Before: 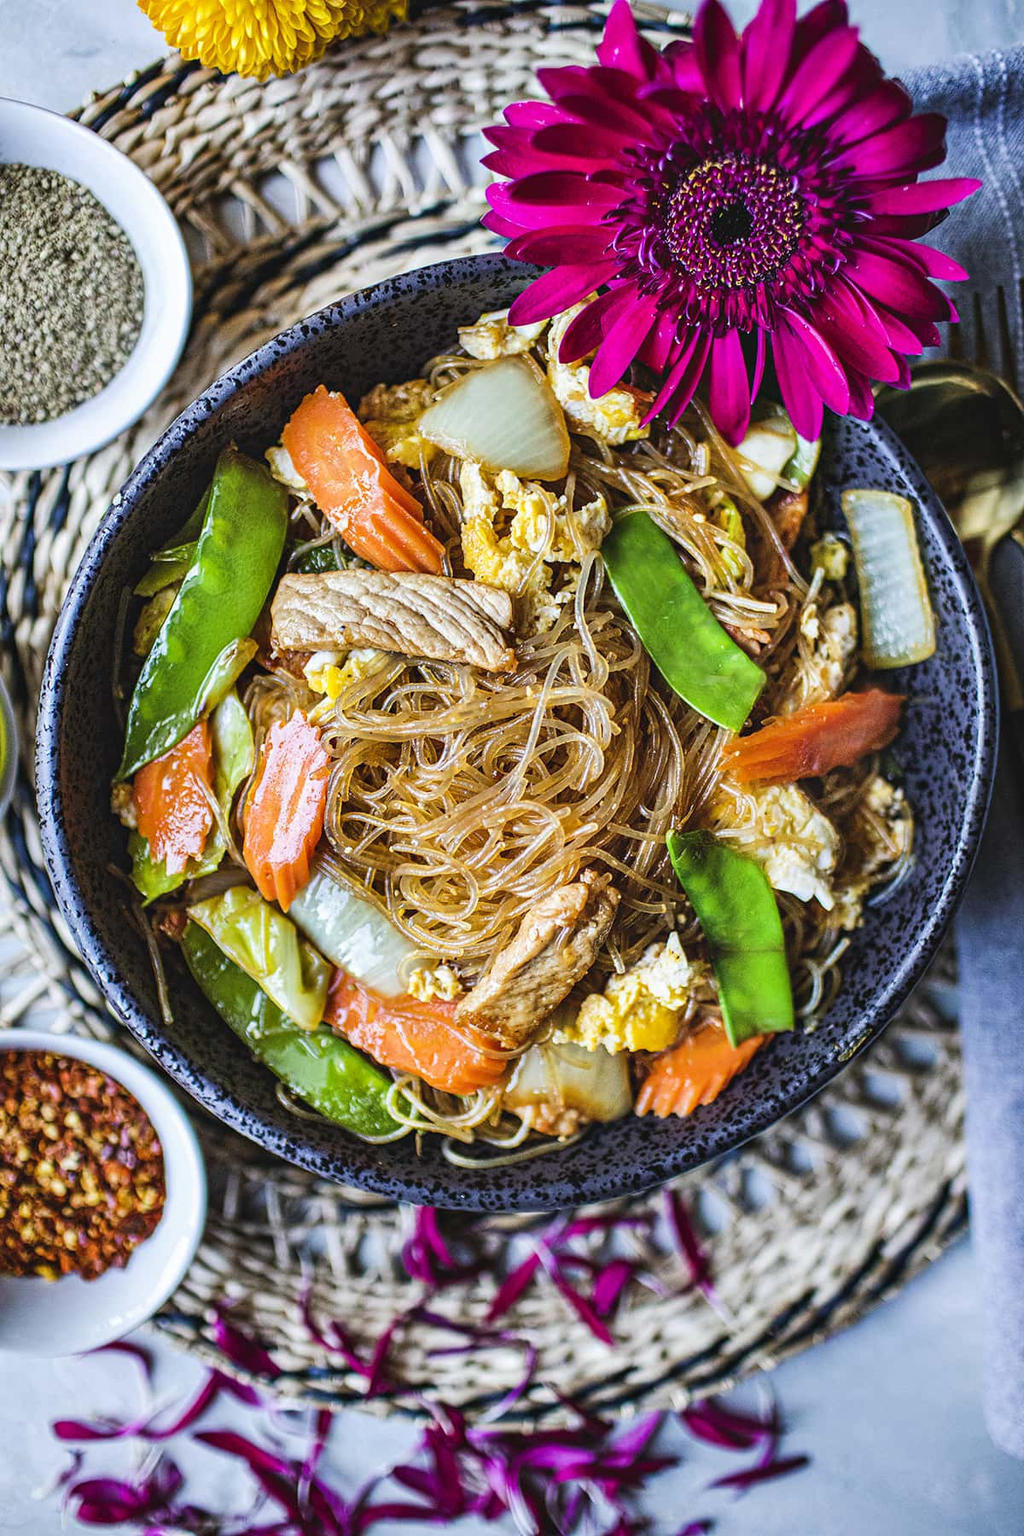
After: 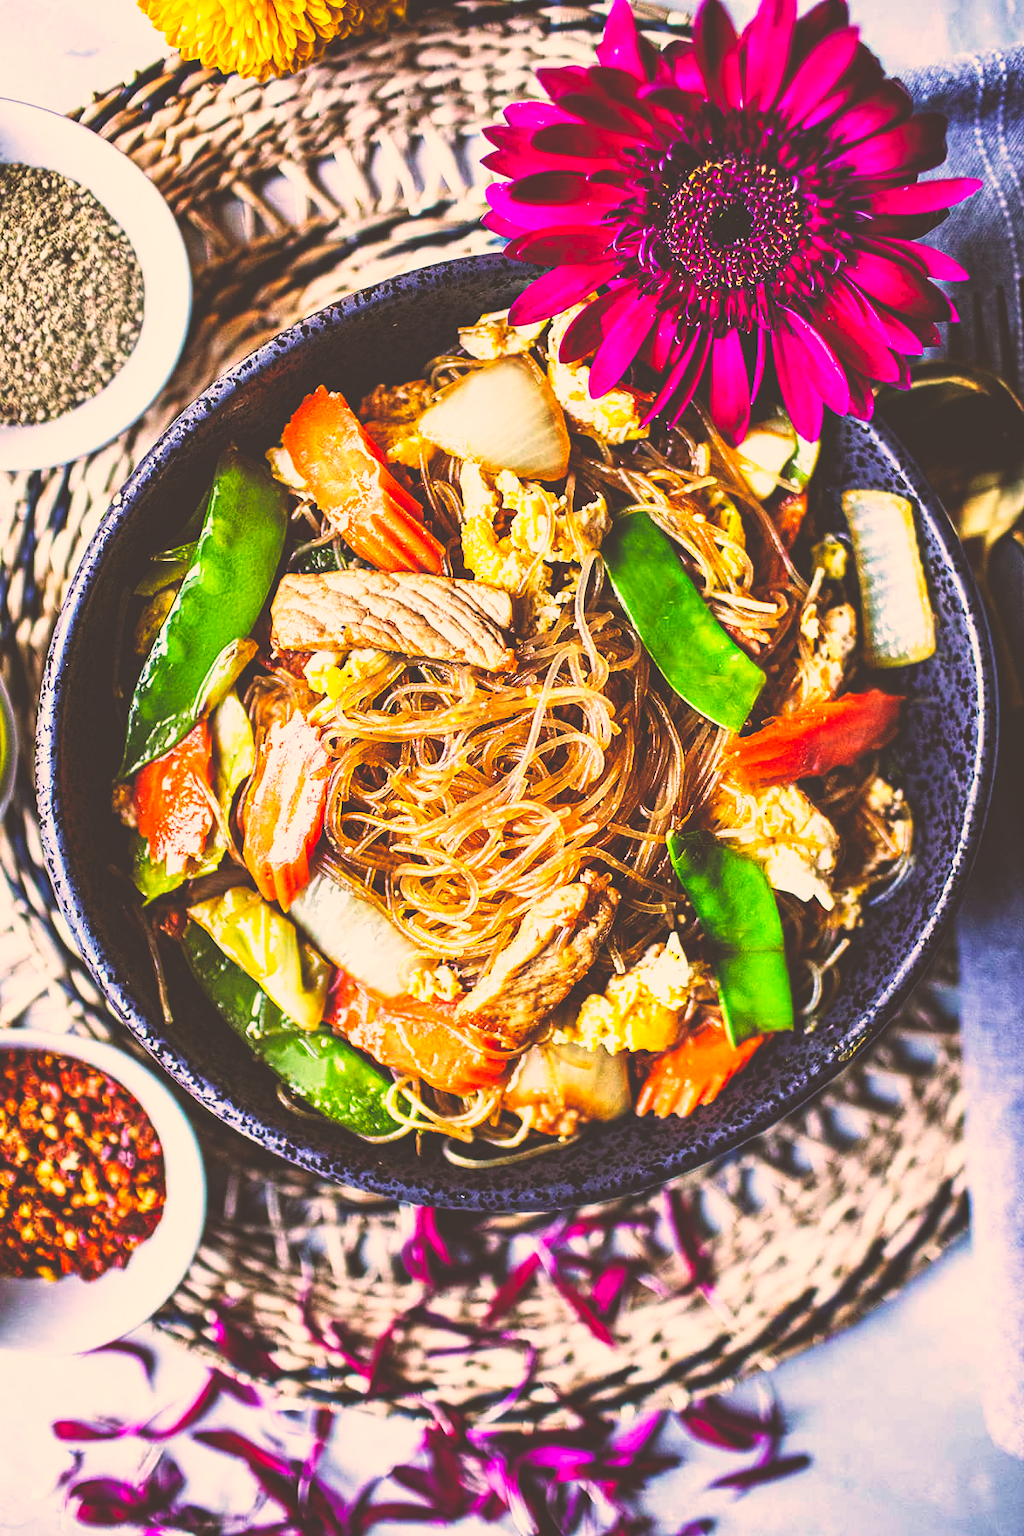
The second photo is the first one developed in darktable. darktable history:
color correction: highlights a* 17.88, highlights b* 18.79
base curve: curves: ch0 [(0, 0.036) (0.007, 0.037) (0.604, 0.887) (1, 1)], preserve colors none
